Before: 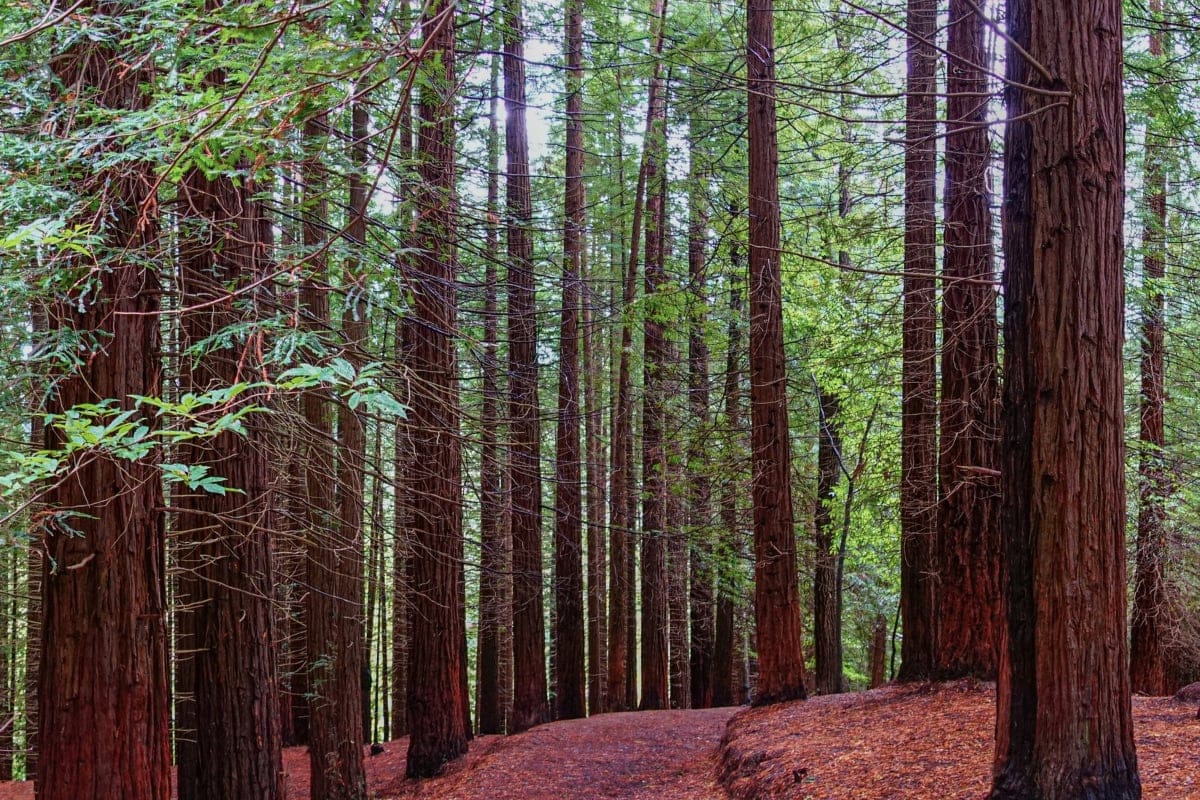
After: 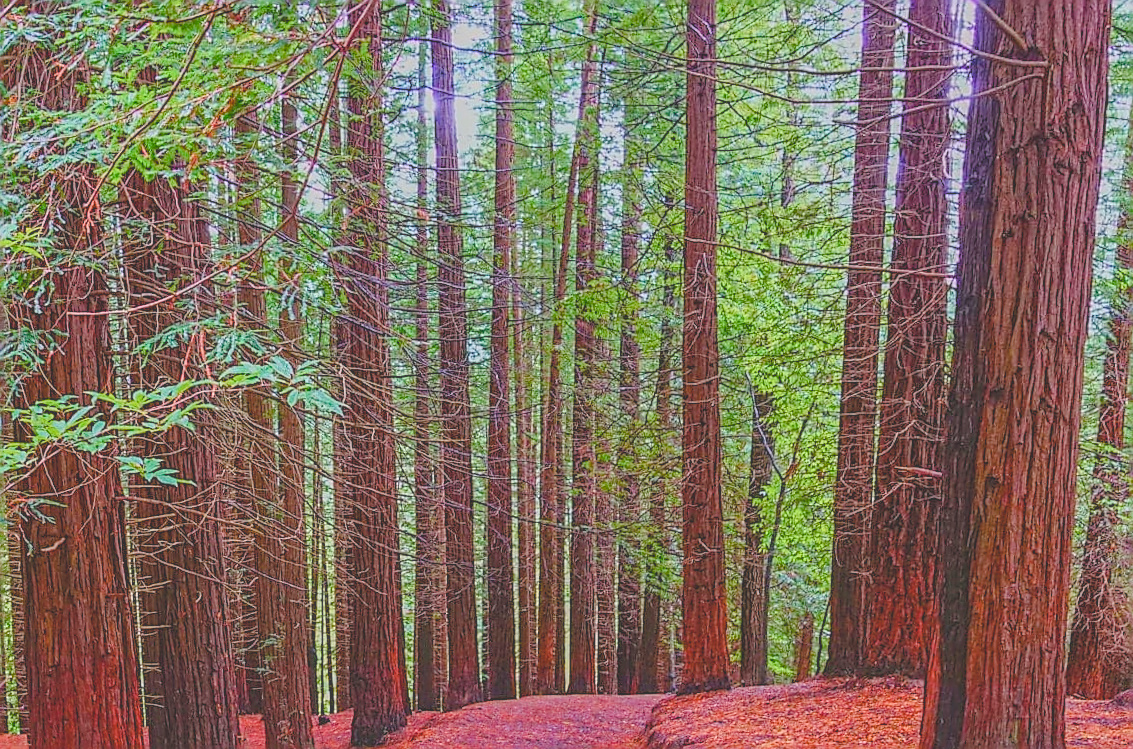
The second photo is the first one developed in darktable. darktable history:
global tonemap: drago (0.7, 100)
local contrast: on, module defaults
sharpen: radius 1.4, amount 1.25, threshold 0.7
rotate and perspective: rotation 0.062°, lens shift (vertical) 0.115, lens shift (horizontal) -0.133, crop left 0.047, crop right 0.94, crop top 0.061, crop bottom 0.94
contrast brightness saturation: contrast -0.28
color balance rgb: perceptual saturation grading › global saturation 25%, perceptual saturation grading › highlights -50%, perceptual saturation grading › shadows 30%, perceptual brilliance grading › global brilliance 12%, global vibrance 20%
tone equalizer: on, module defaults
exposure: black level correction -0.002, exposure 0.54 EV, compensate highlight preservation false
